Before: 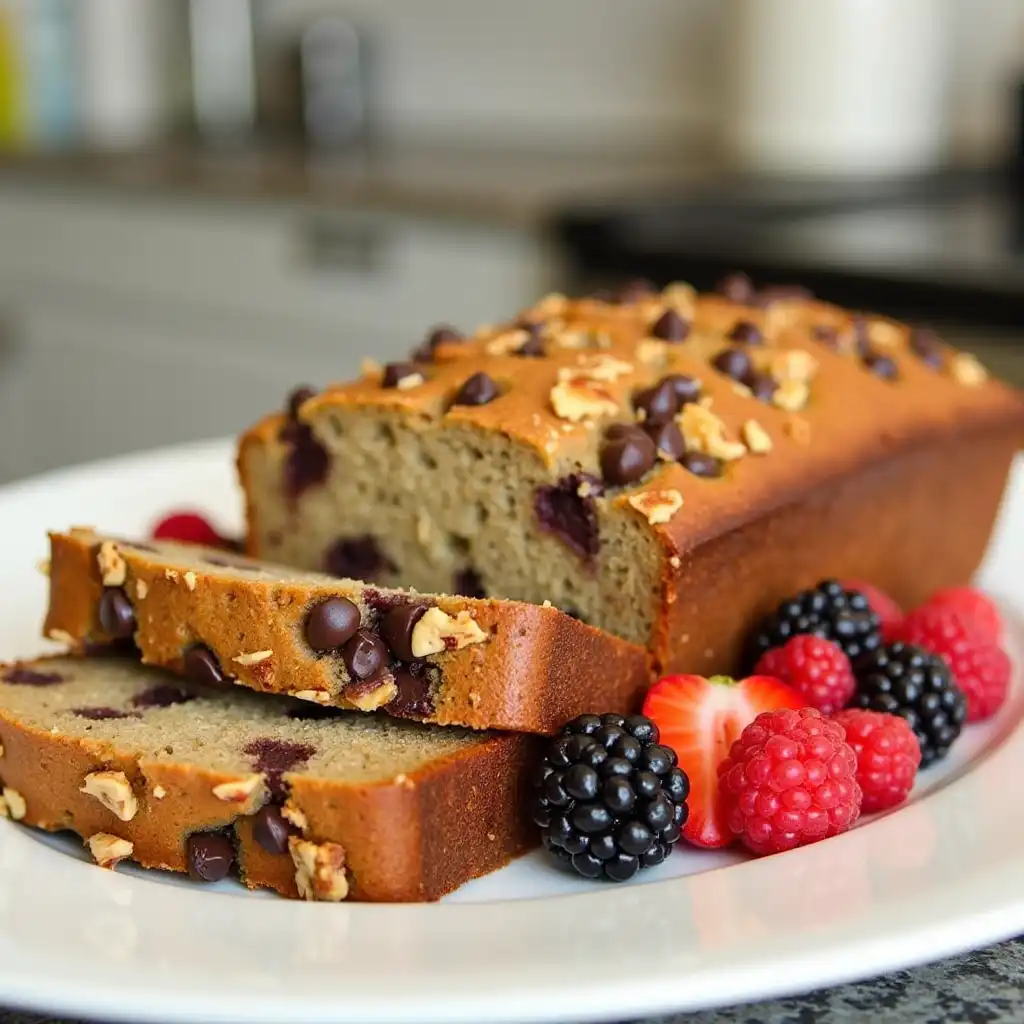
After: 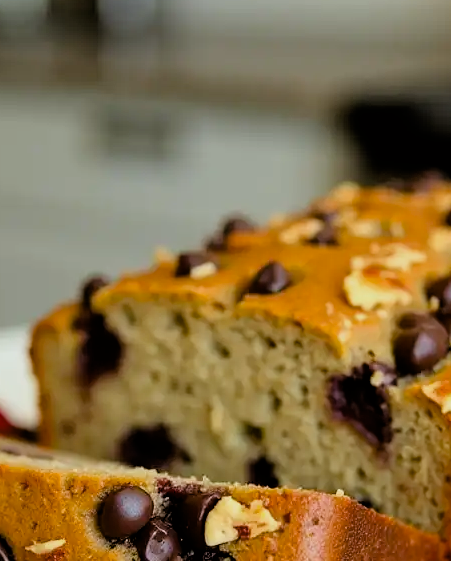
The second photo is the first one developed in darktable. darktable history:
crop: left 20.248%, top 10.86%, right 35.675%, bottom 34.321%
filmic rgb: black relative exposure -3.92 EV, white relative exposure 3.14 EV, hardness 2.87
color balance rgb: perceptual saturation grading › global saturation 8.89%, saturation formula JzAzBz (2021)
color balance: lift [1.004, 1.002, 1.002, 0.998], gamma [1, 1.007, 1.002, 0.993], gain [1, 0.977, 1.013, 1.023], contrast -3.64%
